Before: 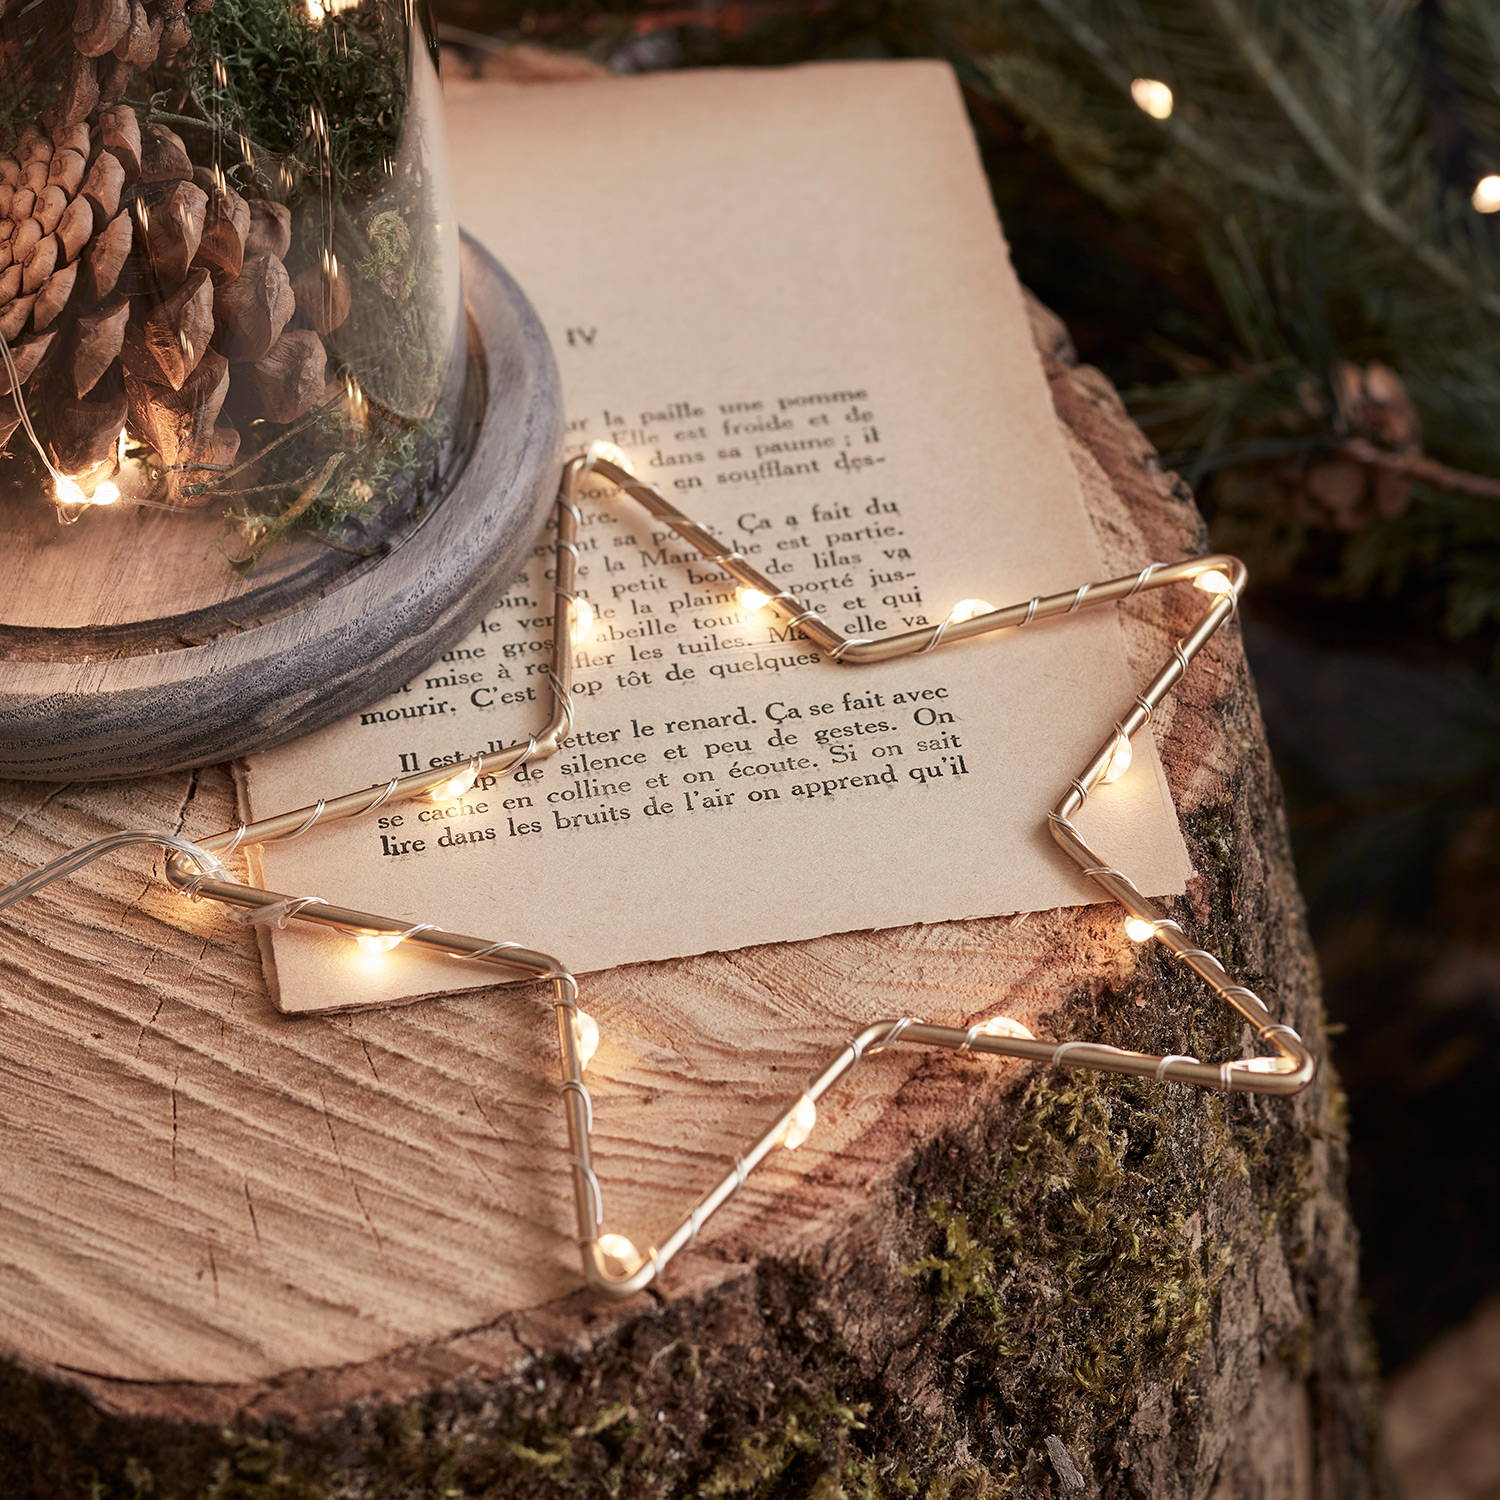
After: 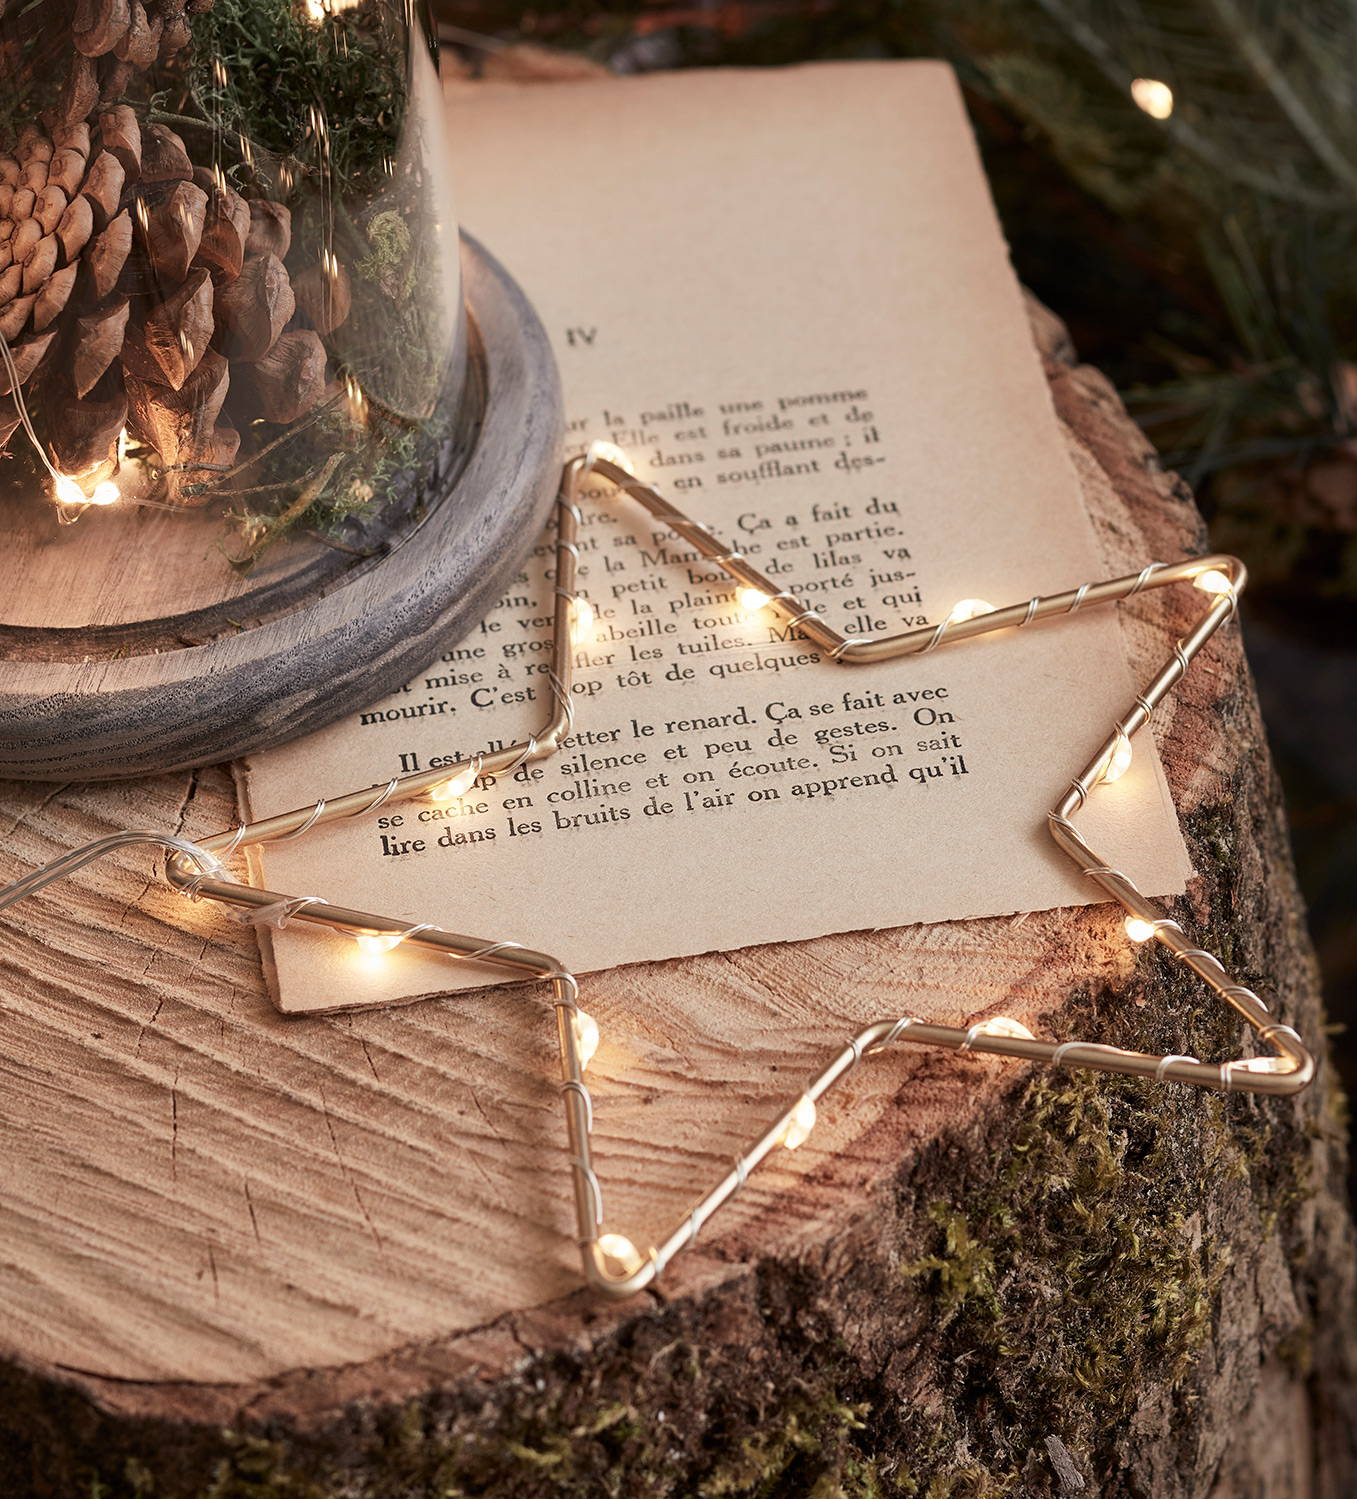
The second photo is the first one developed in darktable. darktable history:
crop: right 9.516%, bottom 0.046%
